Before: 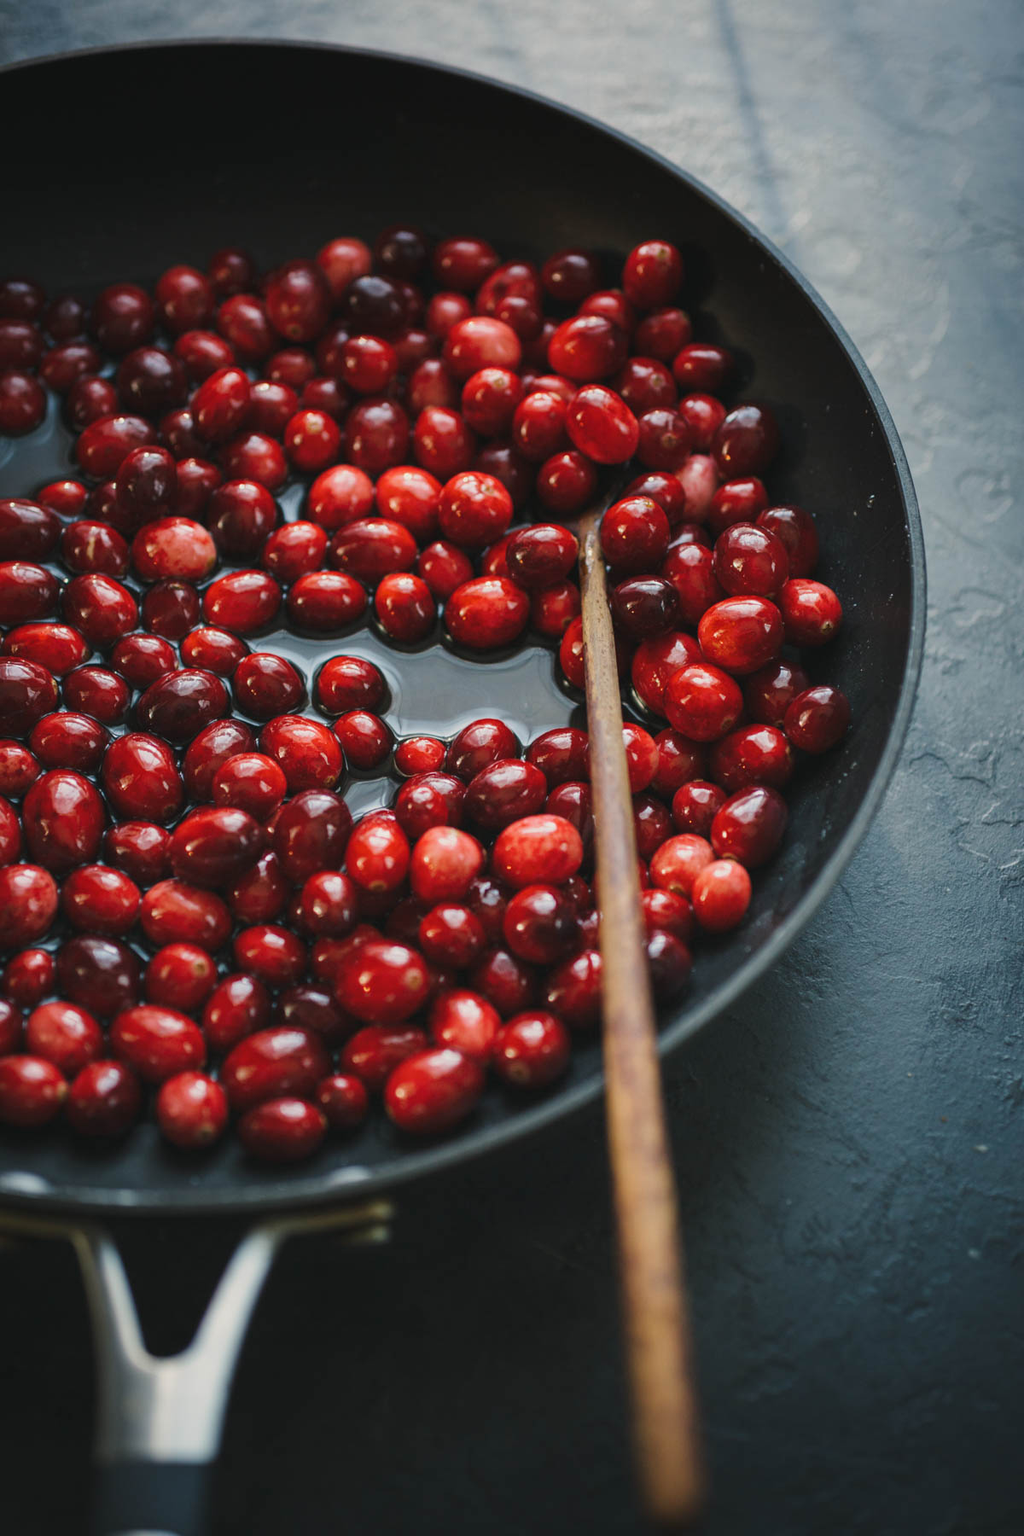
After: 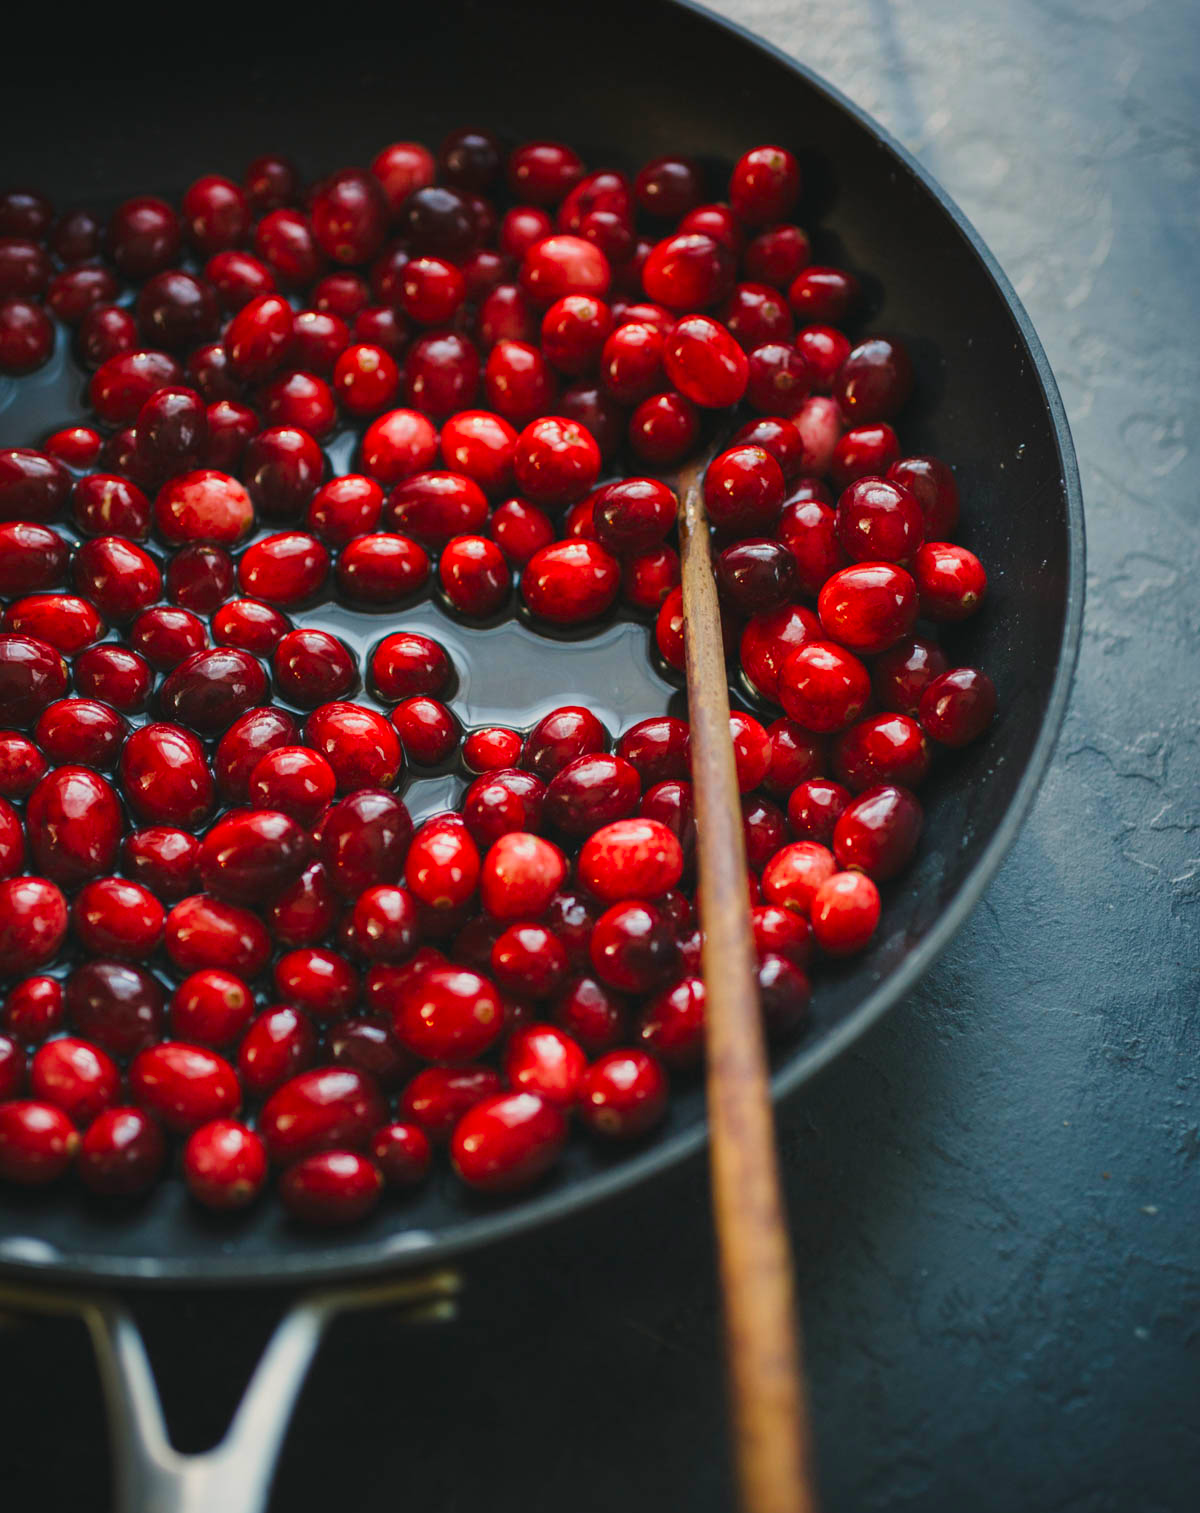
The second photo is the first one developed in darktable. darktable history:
color correction: highlights b* -0.027, saturation 1.34
crop: top 7.601%, bottom 8.299%
